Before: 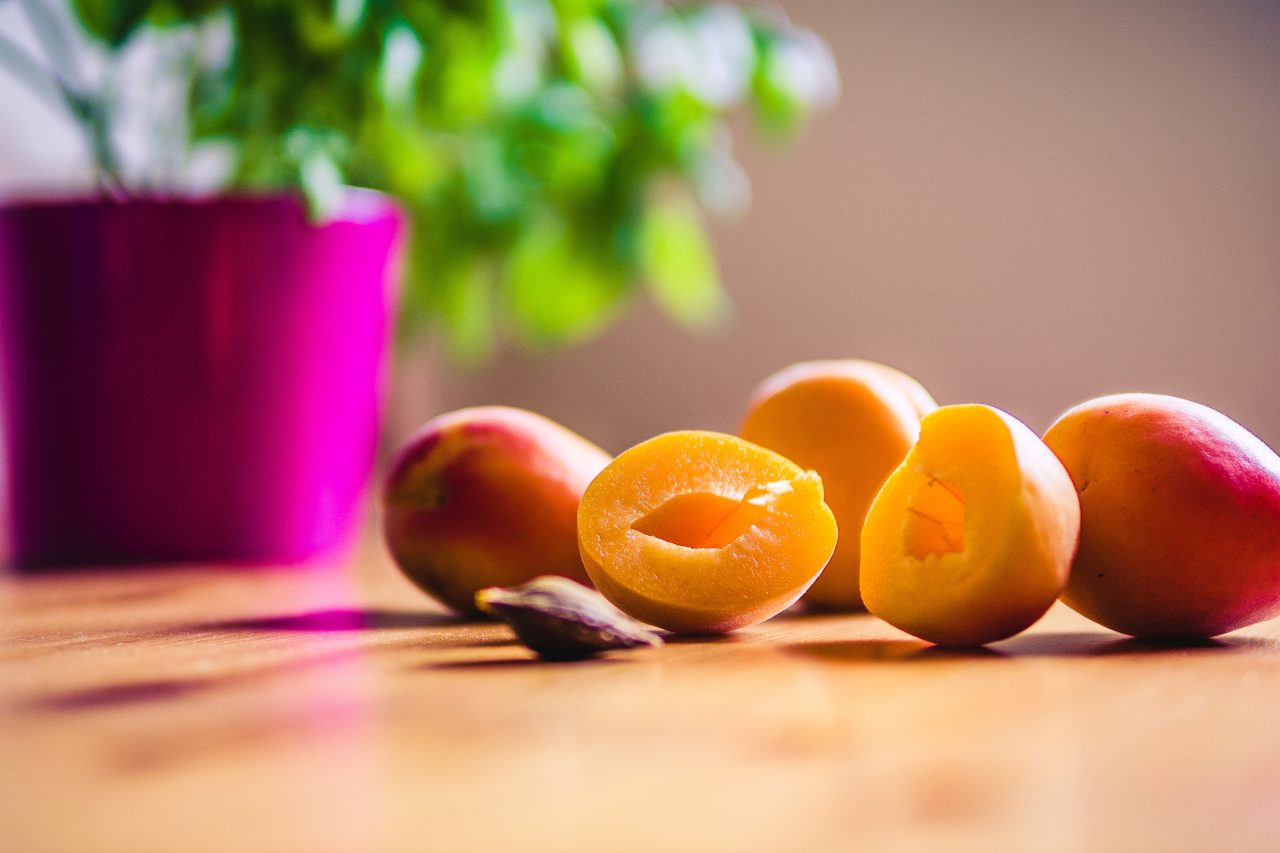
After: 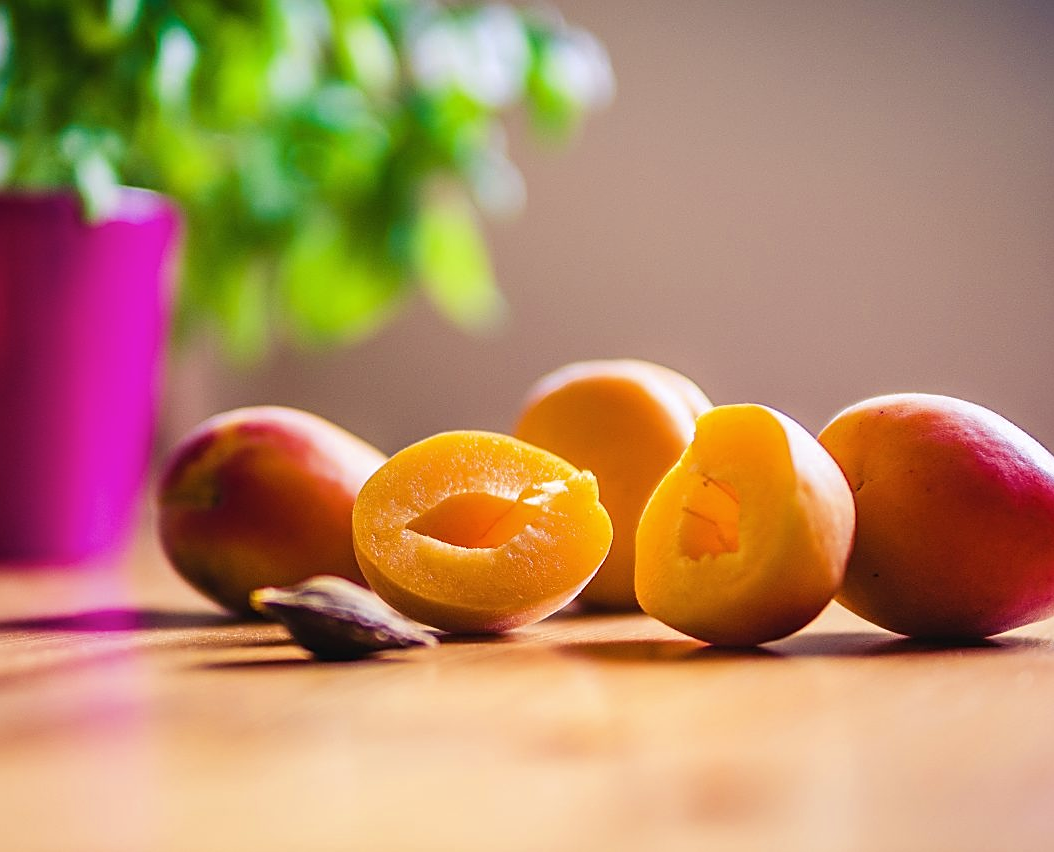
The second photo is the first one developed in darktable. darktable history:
crop: left 17.582%, bottom 0.031%
sharpen: on, module defaults
color zones: curves: ch0 [(0.068, 0.464) (0.25, 0.5) (0.48, 0.508) (0.75, 0.536) (0.886, 0.476) (0.967, 0.456)]; ch1 [(0.066, 0.456) (0.25, 0.5) (0.616, 0.508) (0.746, 0.56) (0.934, 0.444)]
